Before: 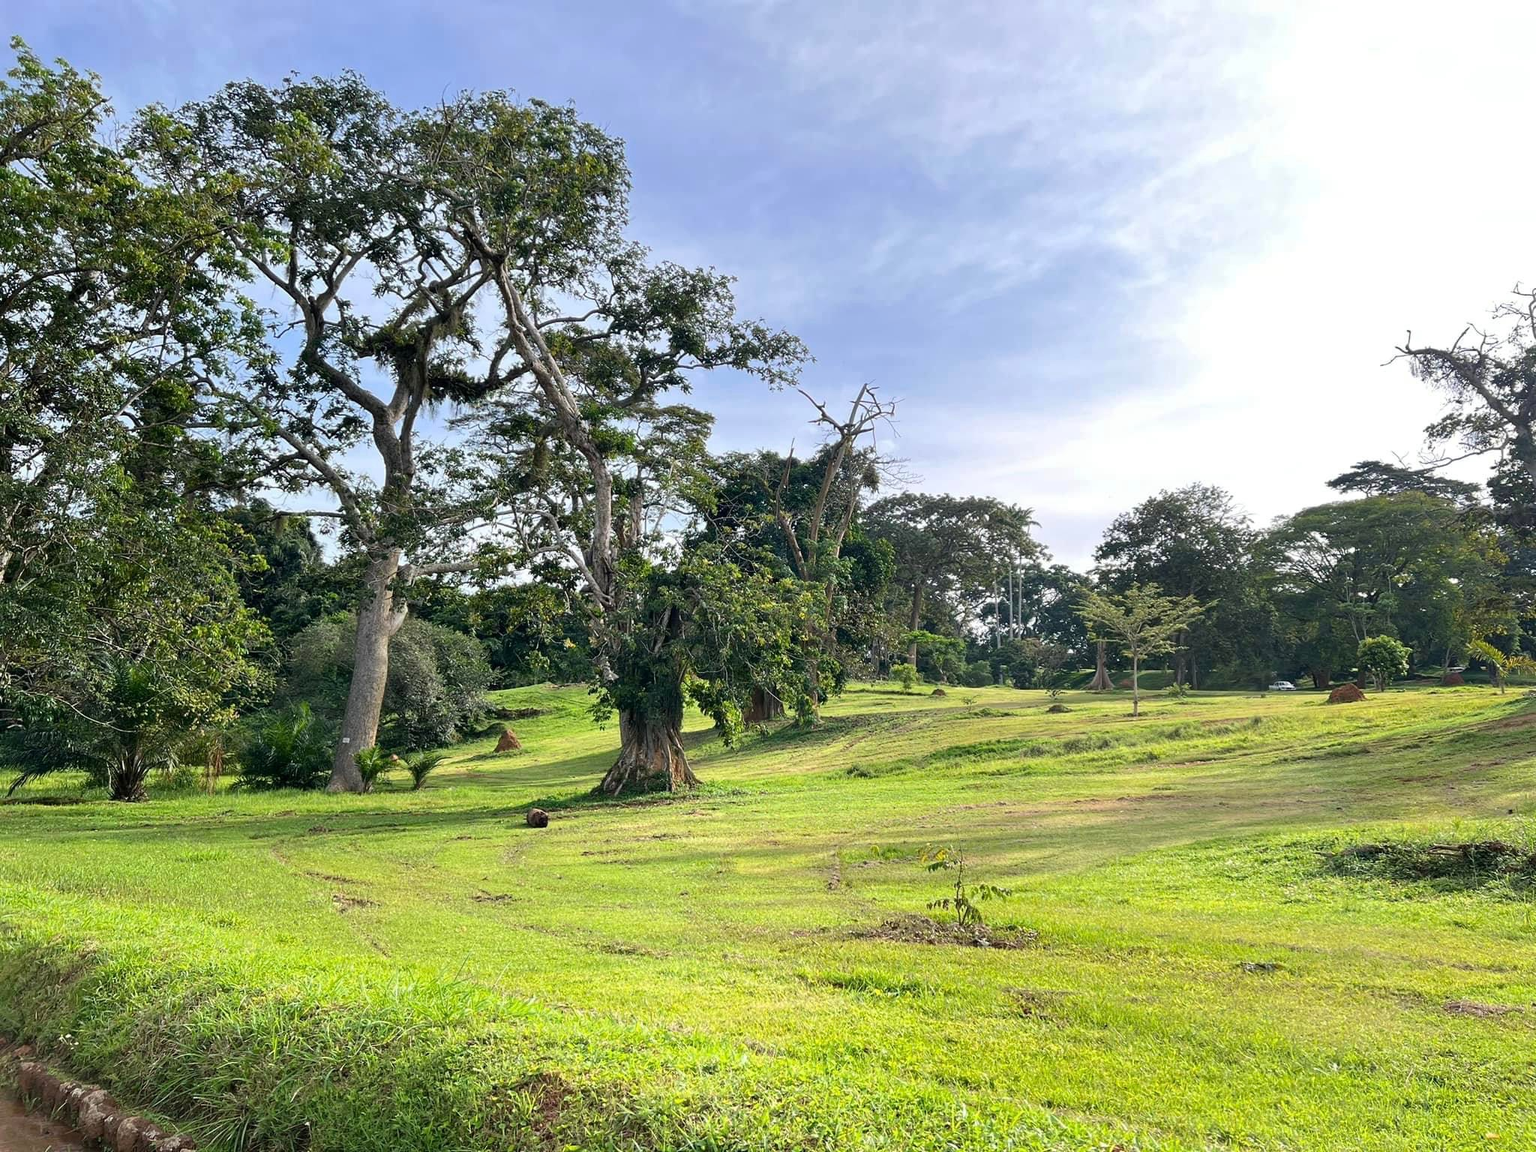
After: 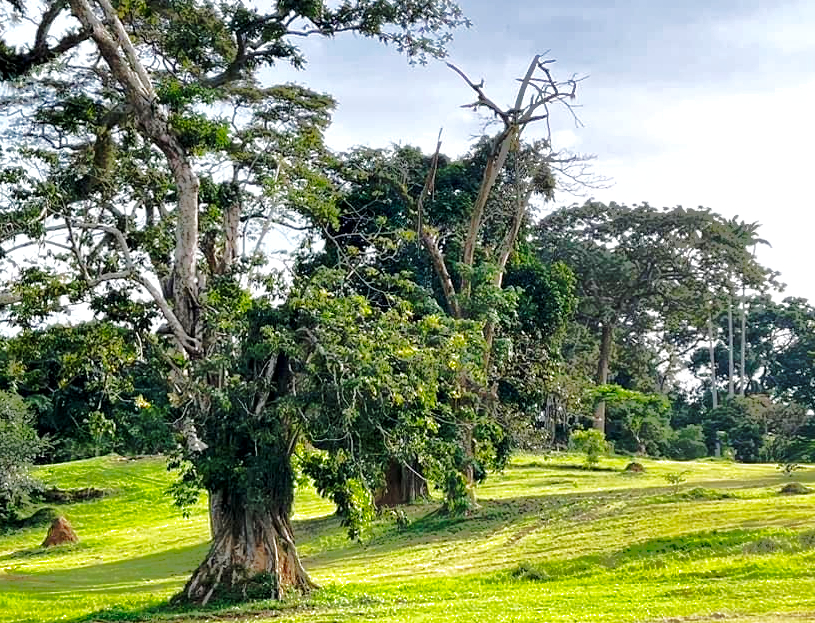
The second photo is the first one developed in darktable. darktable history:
exposure: black level correction 0.004, exposure 0.015 EV, compensate highlight preservation false
crop: left 30.158%, top 29.722%, right 30.027%, bottom 29.716%
tone equalizer: -8 EV -0.446 EV, -7 EV -0.369 EV, -6 EV -0.347 EV, -5 EV -0.245 EV, -3 EV 0.236 EV, -2 EV 0.35 EV, -1 EV 0.391 EV, +0 EV 0.418 EV, edges refinement/feathering 500, mask exposure compensation -1.57 EV, preserve details no
shadows and highlights: shadows 38.65, highlights -74.48
base curve: curves: ch0 [(0, 0) (0.028, 0.03) (0.121, 0.232) (0.46, 0.748) (0.859, 0.968) (1, 1)], preserve colors none
